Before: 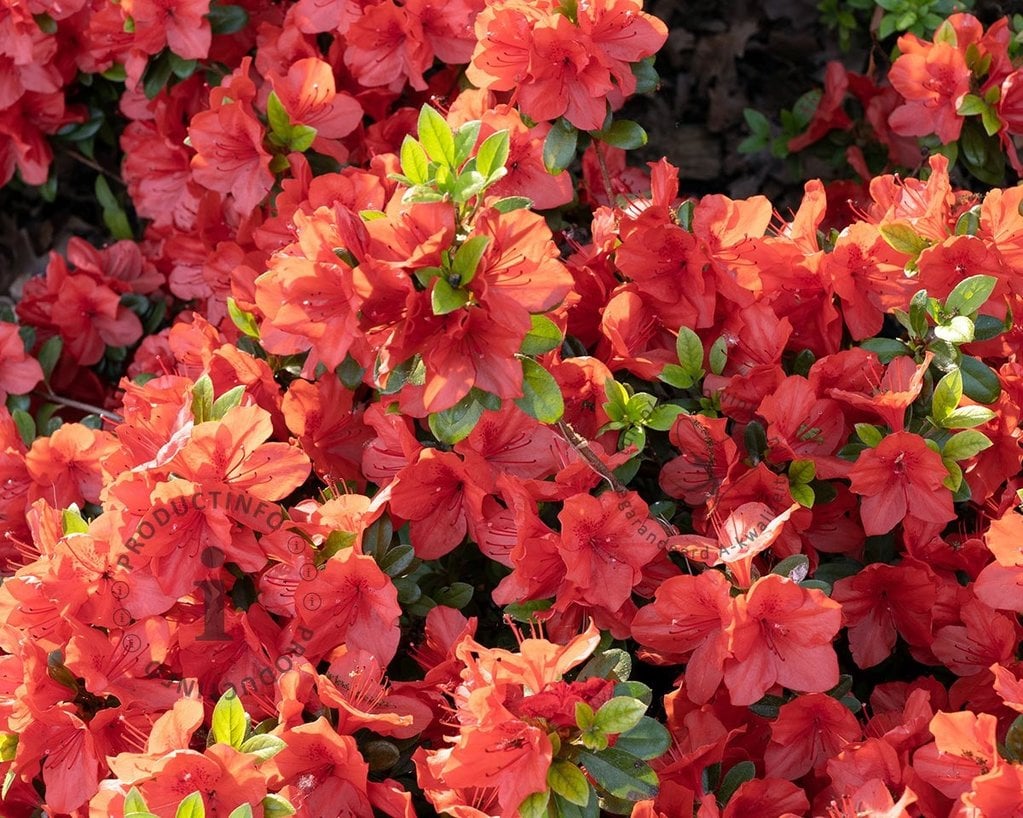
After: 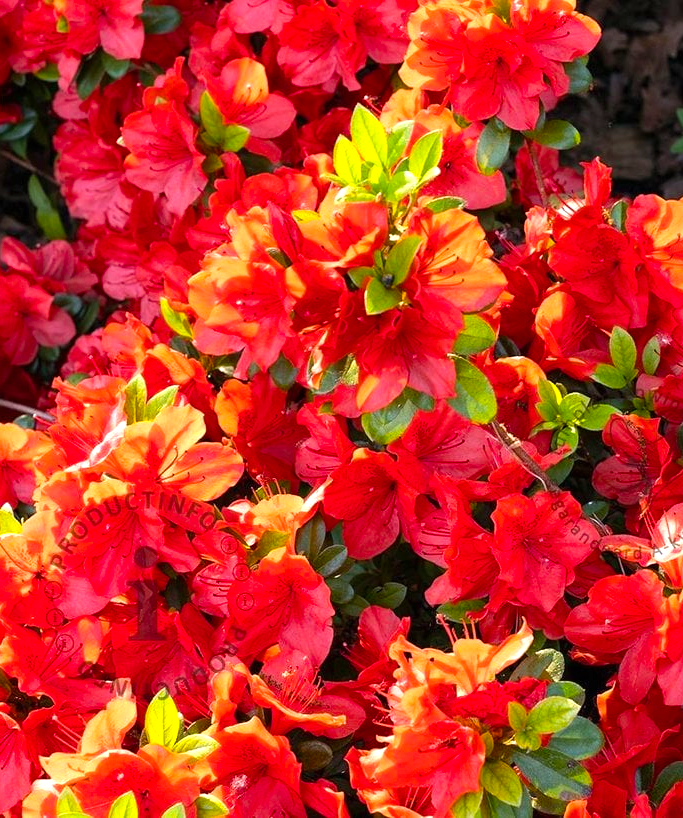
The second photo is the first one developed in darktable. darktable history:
exposure: black level correction 0, exposure 0.498 EV, compensate exposure bias true, compensate highlight preservation false
crop and rotate: left 6.568%, right 26.602%
color balance rgb: power › hue 328.91°, linear chroma grading › shadows -7.616%, linear chroma grading › global chroma 9.989%, perceptual saturation grading › global saturation 25.095%, global vibrance 20%
